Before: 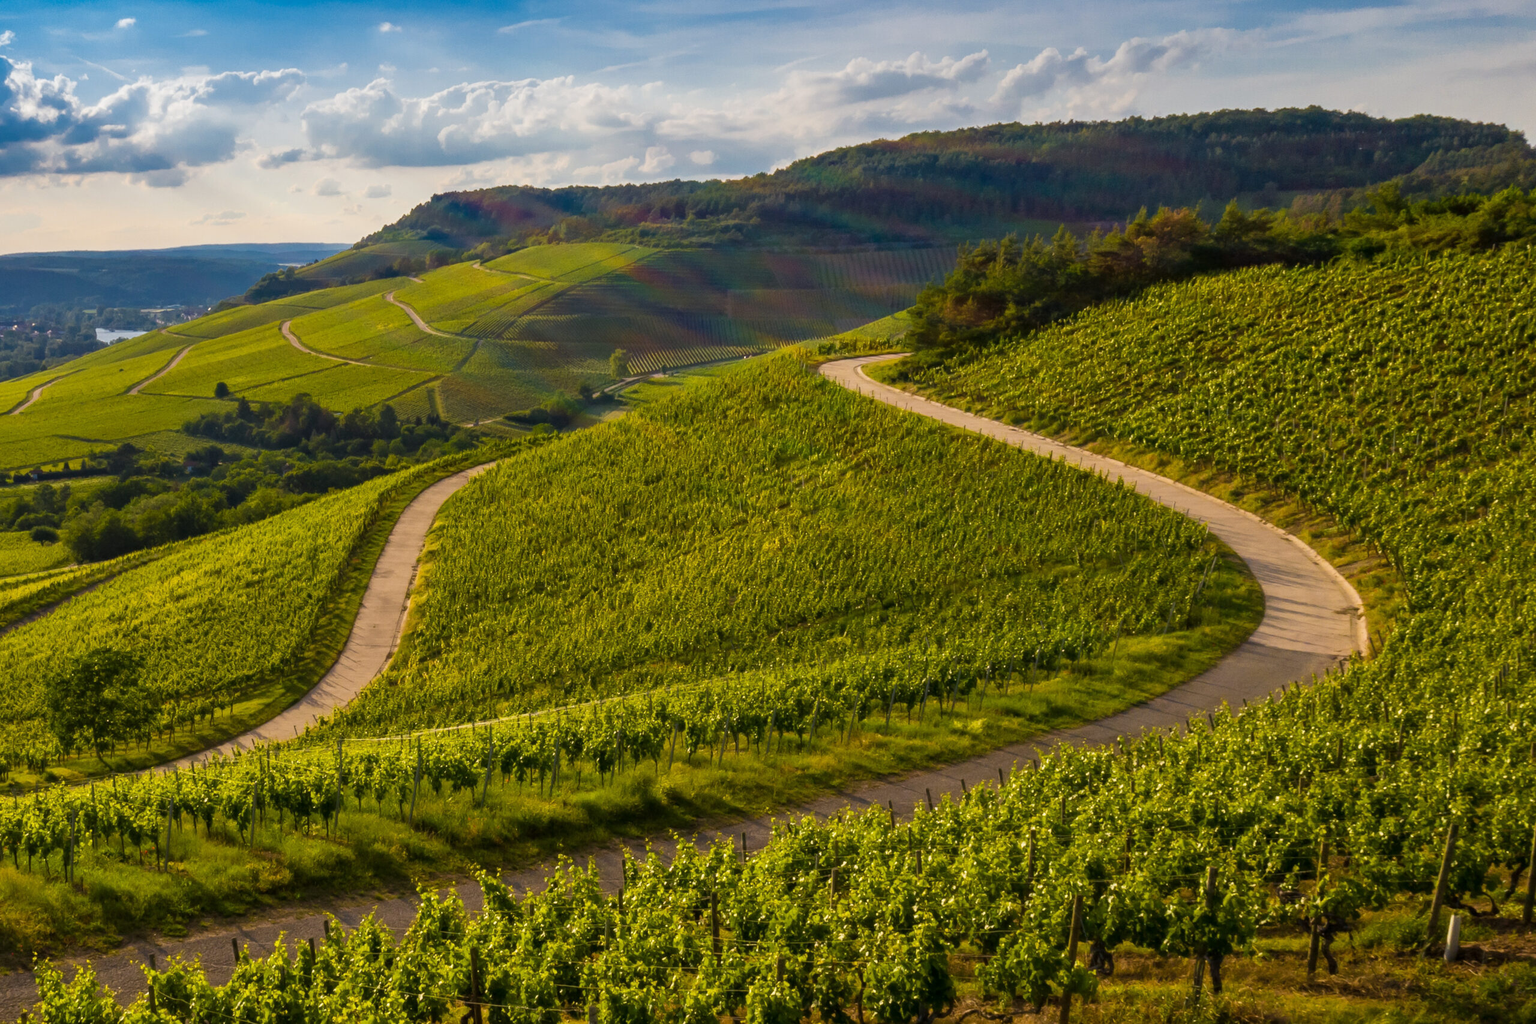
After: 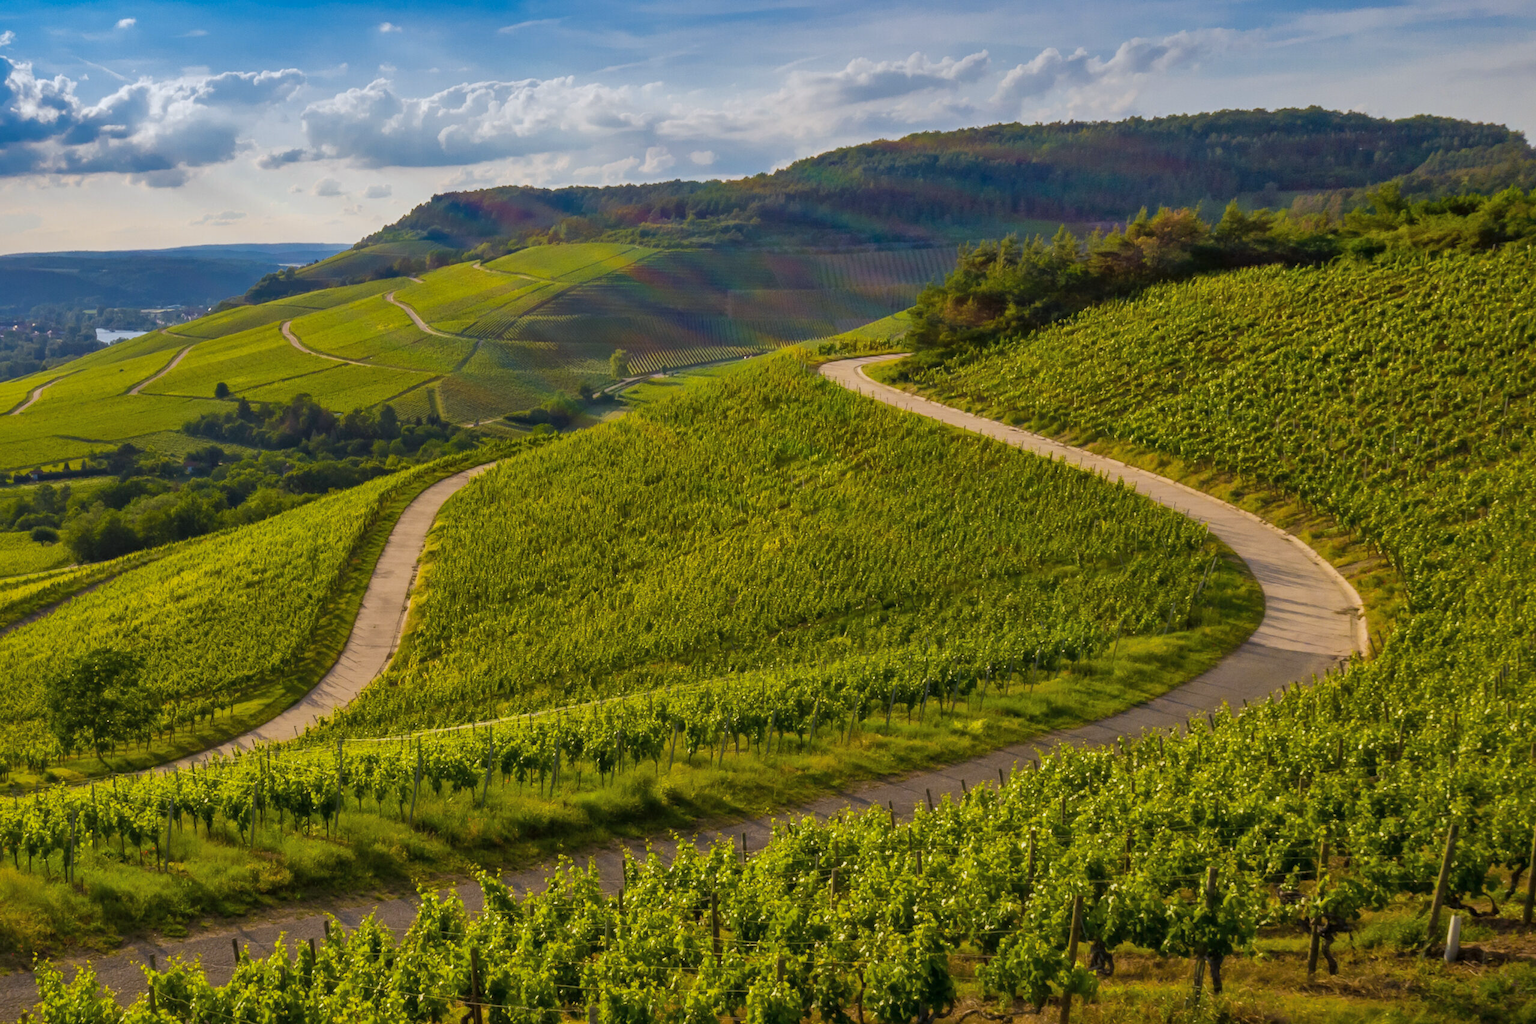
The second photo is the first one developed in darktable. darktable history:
shadows and highlights: on, module defaults
white balance: red 0.967, blue 1.049
